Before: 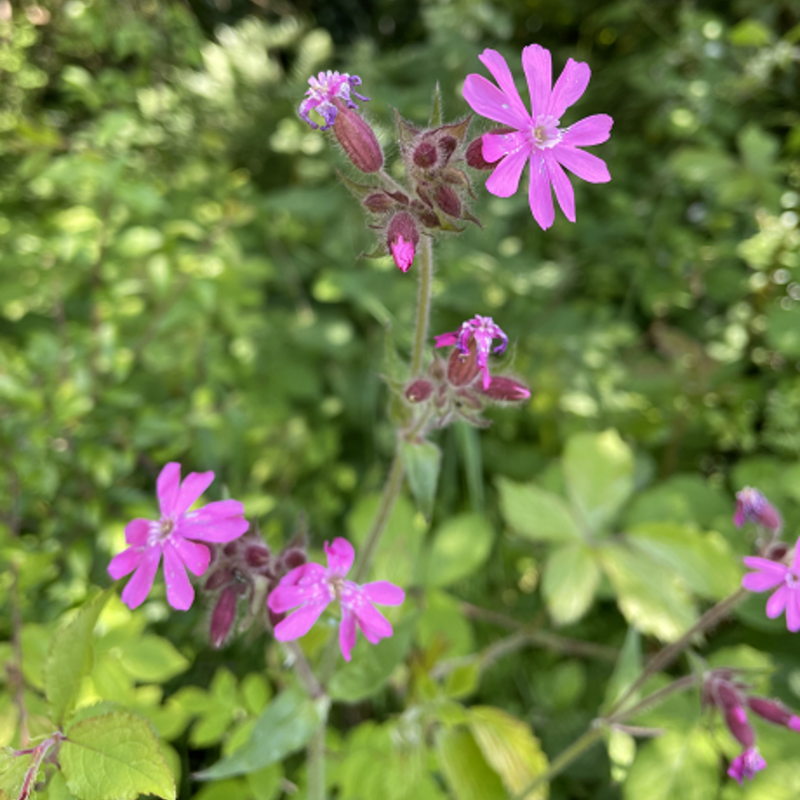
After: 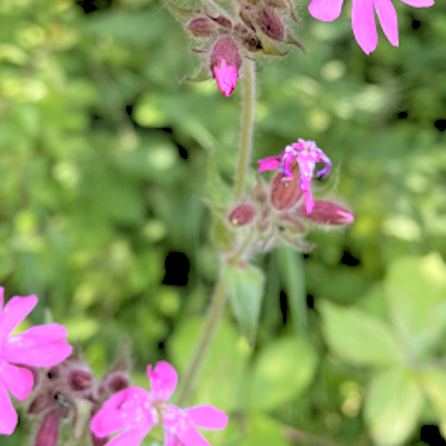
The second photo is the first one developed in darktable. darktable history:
rgb levels: levels [[0.027, 0.429, 0.996], [0, 0.5, 1], [0, 0.5, 1]]
crop and rotate: left 22.13%, top 22.054%, right 22.026%, bottom 22.102%
